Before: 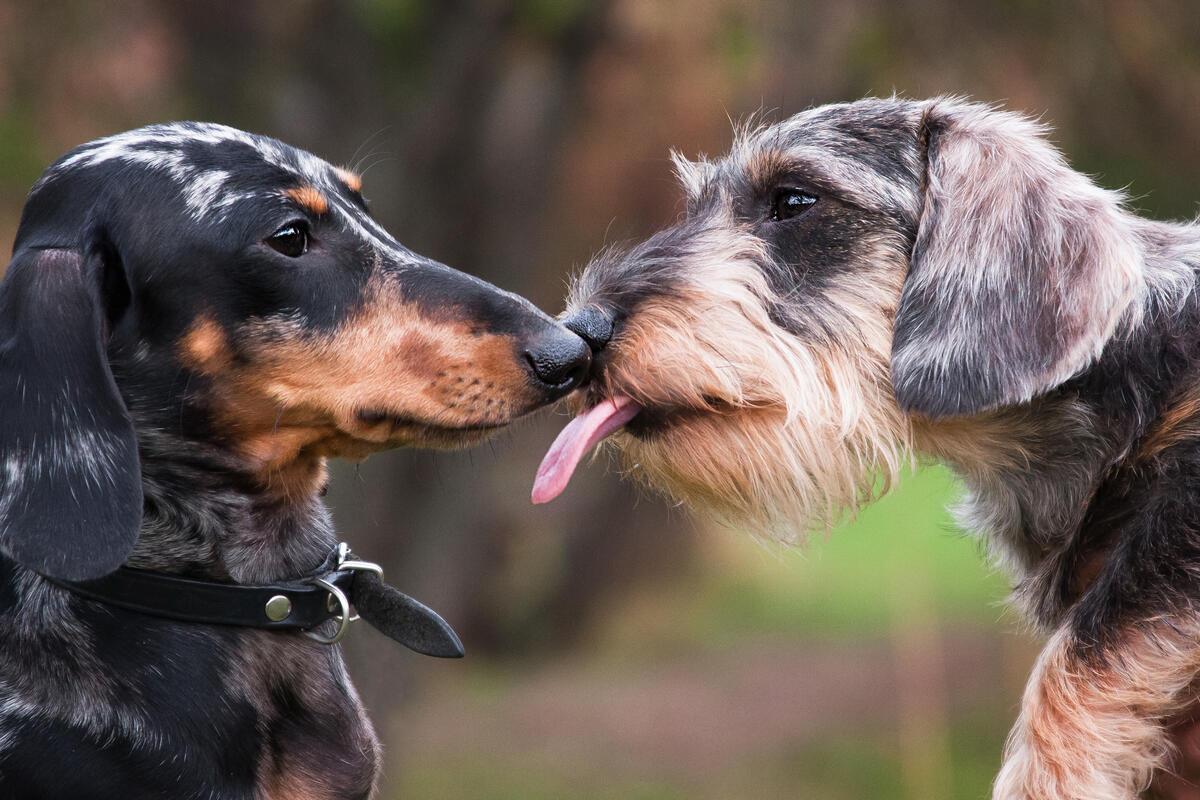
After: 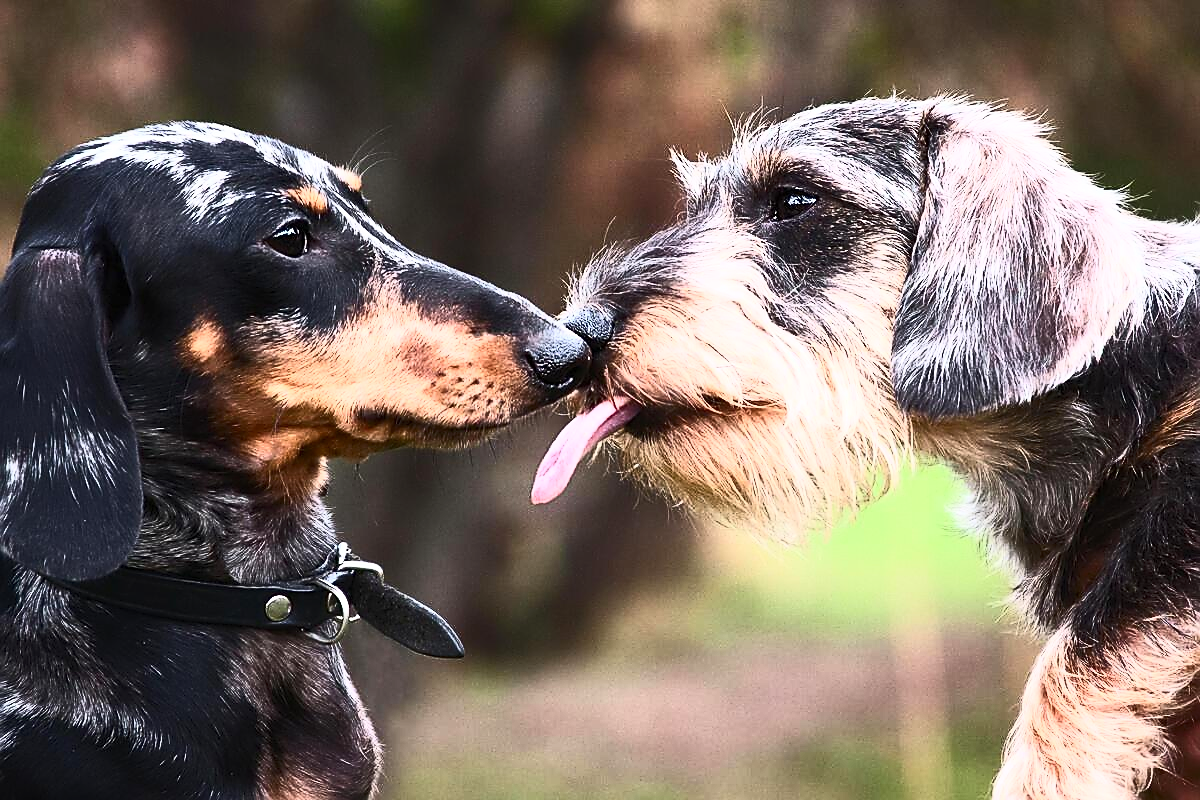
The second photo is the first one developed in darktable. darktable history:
contrast brightness saturation: contrast 0.627, brightness 0.333, saturation 0.136
sharpen: radius 1.424, amount 1.248, threshold 0.836
